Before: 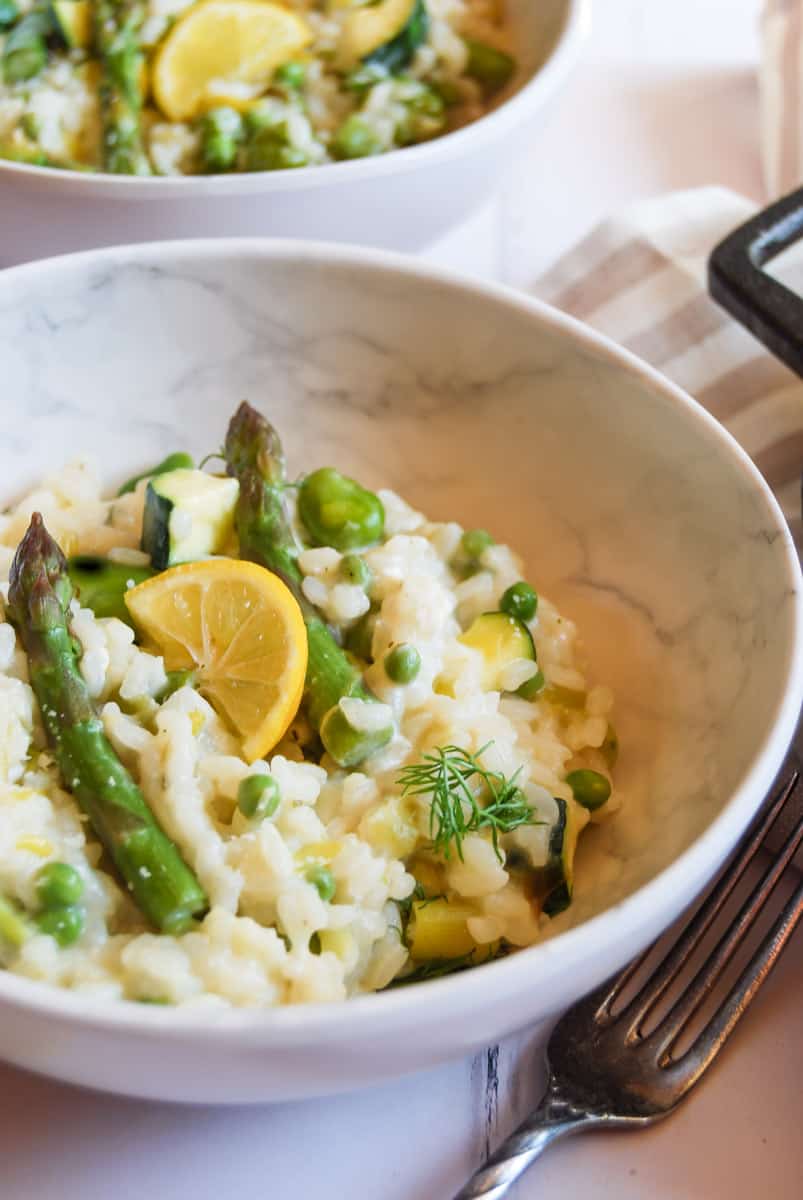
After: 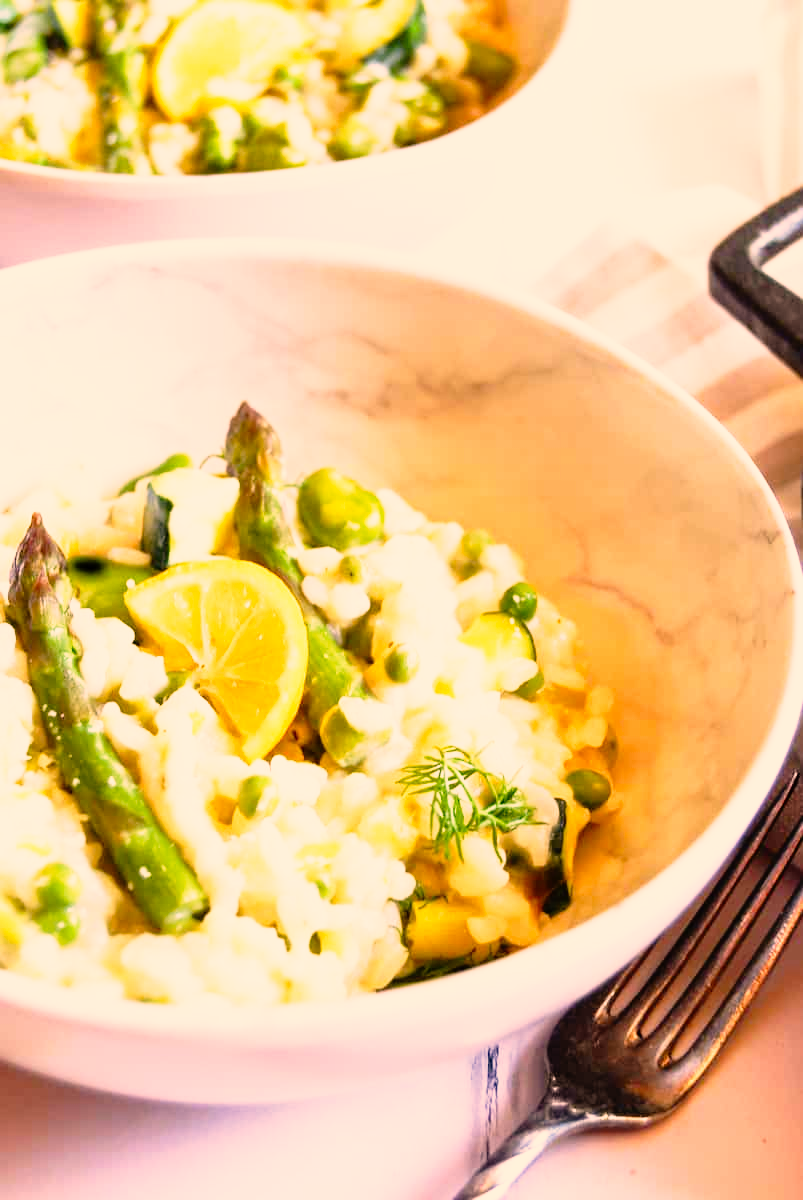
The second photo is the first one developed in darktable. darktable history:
color correction: highlights a* 17.88, highlights b* 18.79
base curve: curves: ch0 [(0, 0) (0.012, 0.01) (0.073, 0.168) (0.31, 0.711) (0.645, 0.957) (1, 1)], preserve colors none
